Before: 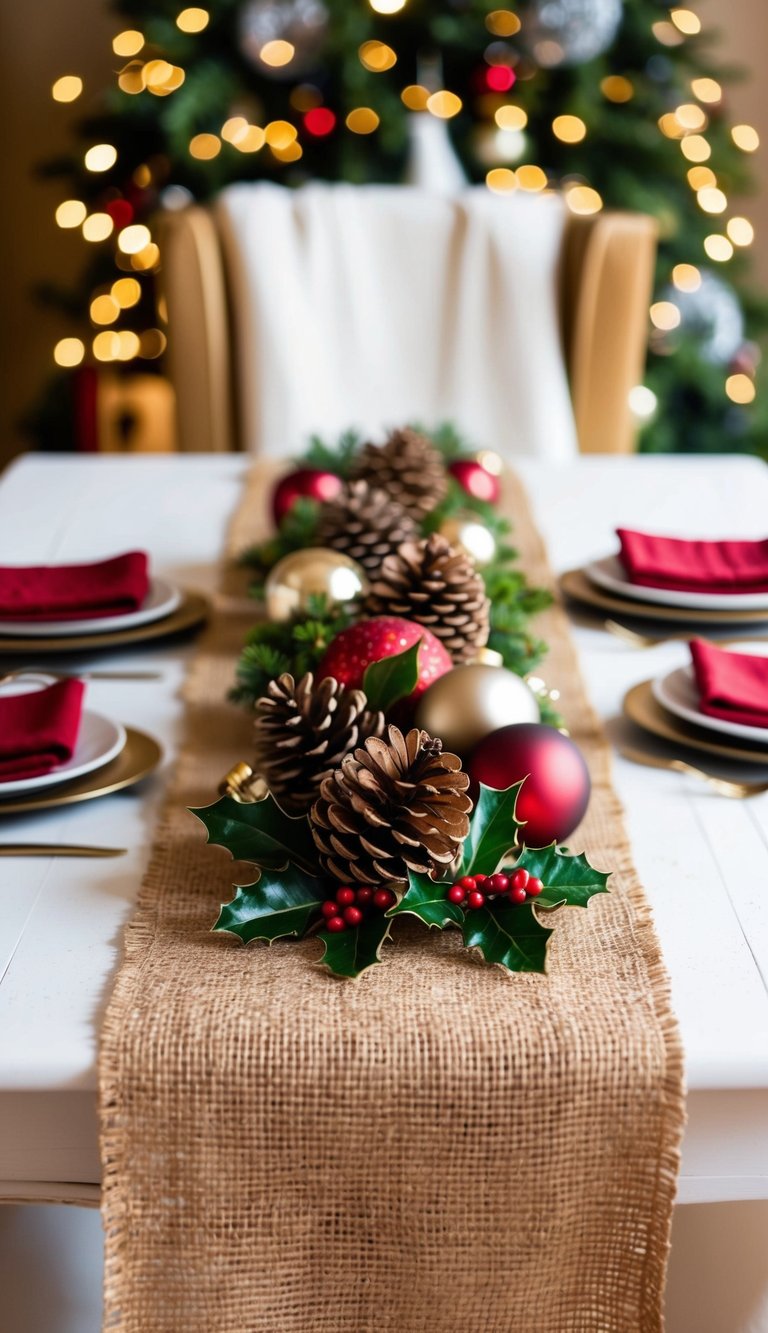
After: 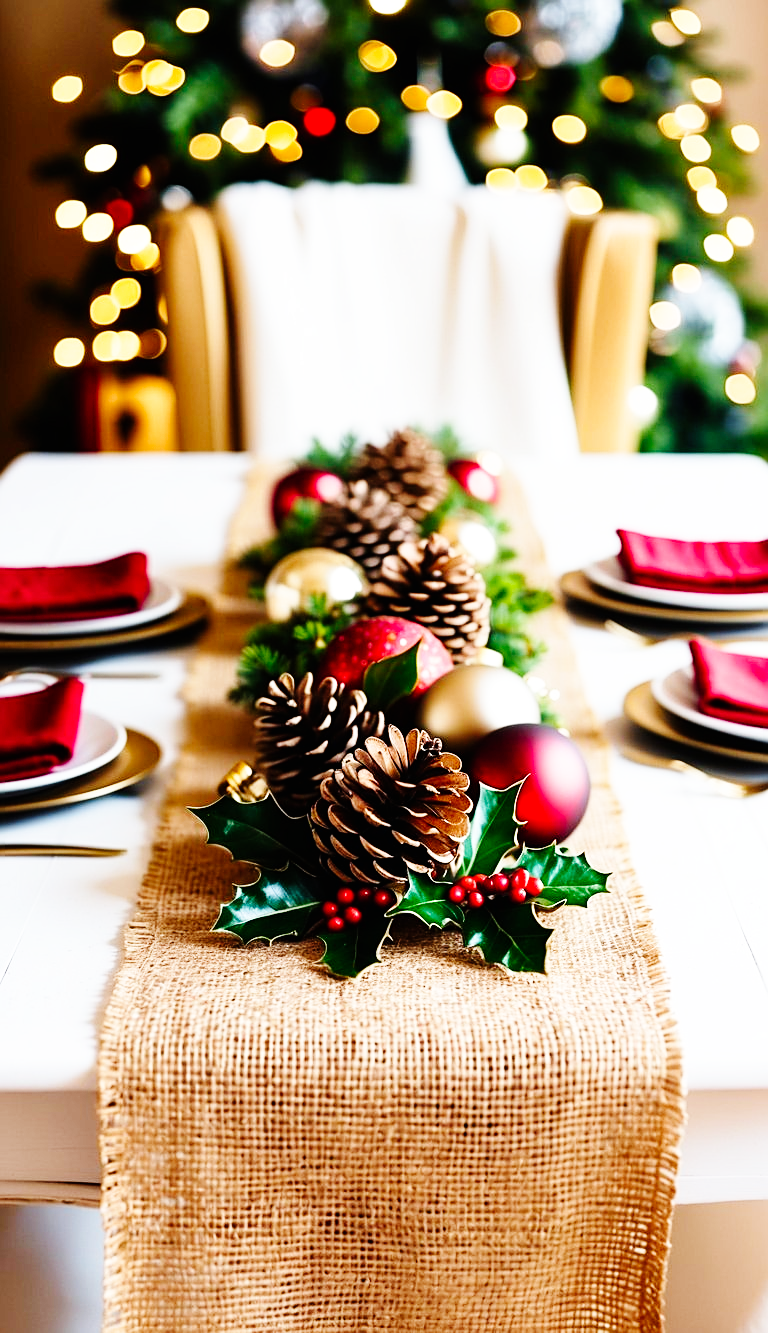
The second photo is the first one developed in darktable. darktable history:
sharpen: on, module defaults
base curve: curves: ch0 [(0, 0) (0, 0) (0.002, 0.001) (0.008, 0.003) (0.019, 0.011) (0.037, 0.037) (0.064, 0.11) (0.102, 0.232) (0.152, 0.379) (0.216, 0.524) (0.296, 0.665) (0.394, 0.789) (0.512, 0.881) (0.651, 0.945) (0.813, 0.986) (1, 1)], preserve colors none
